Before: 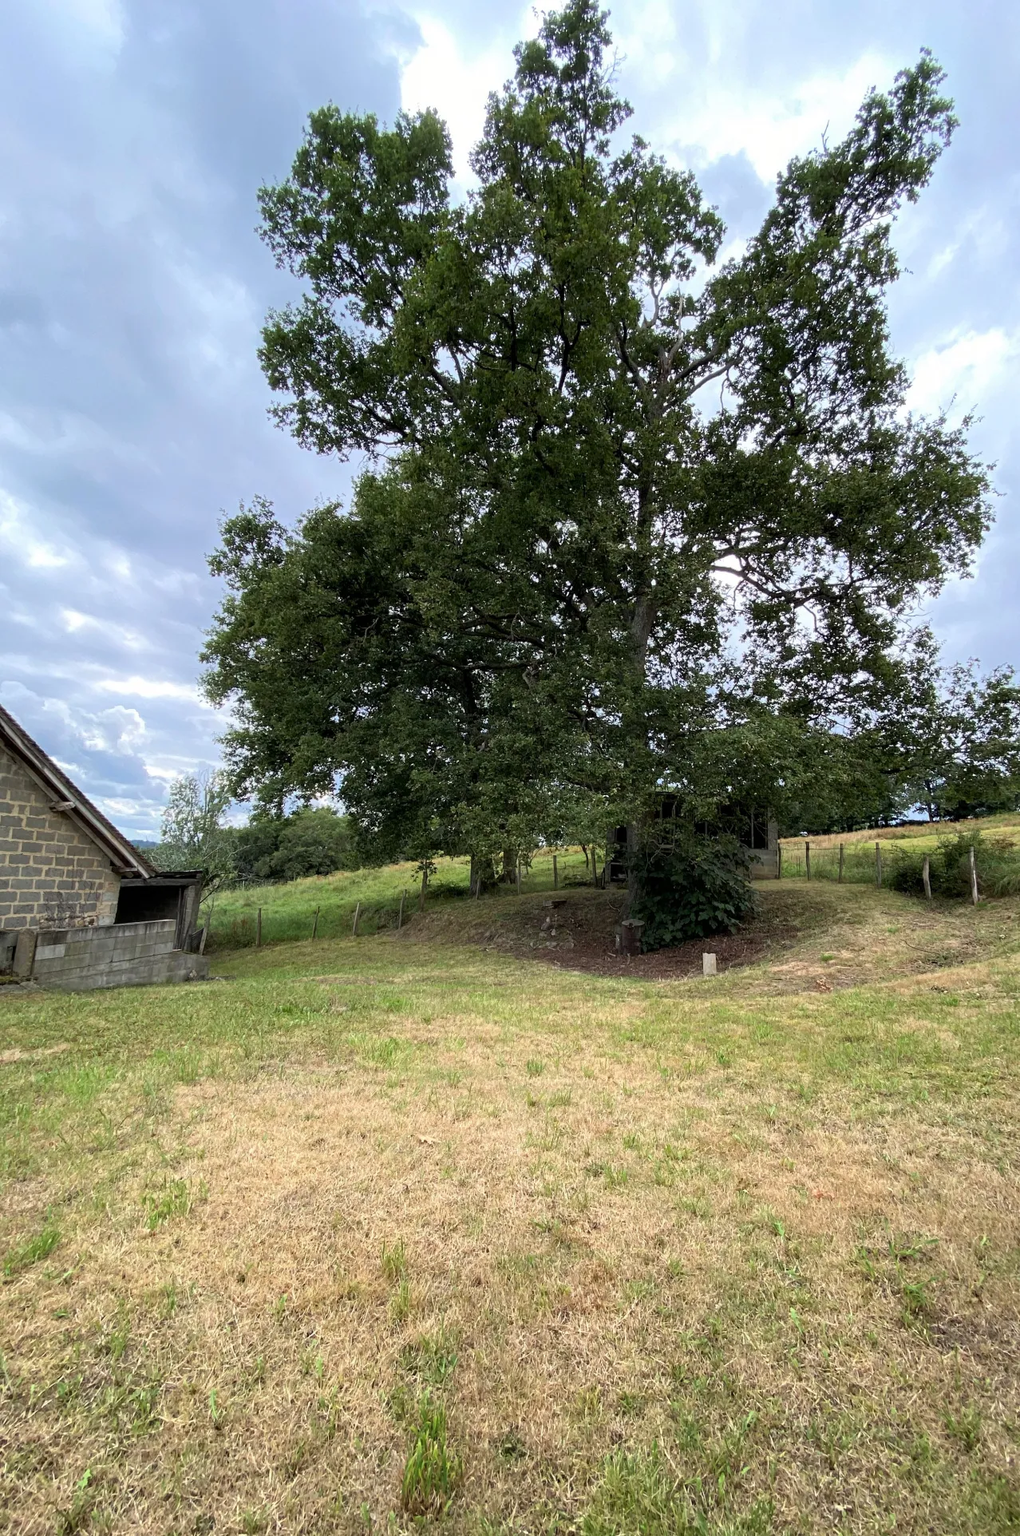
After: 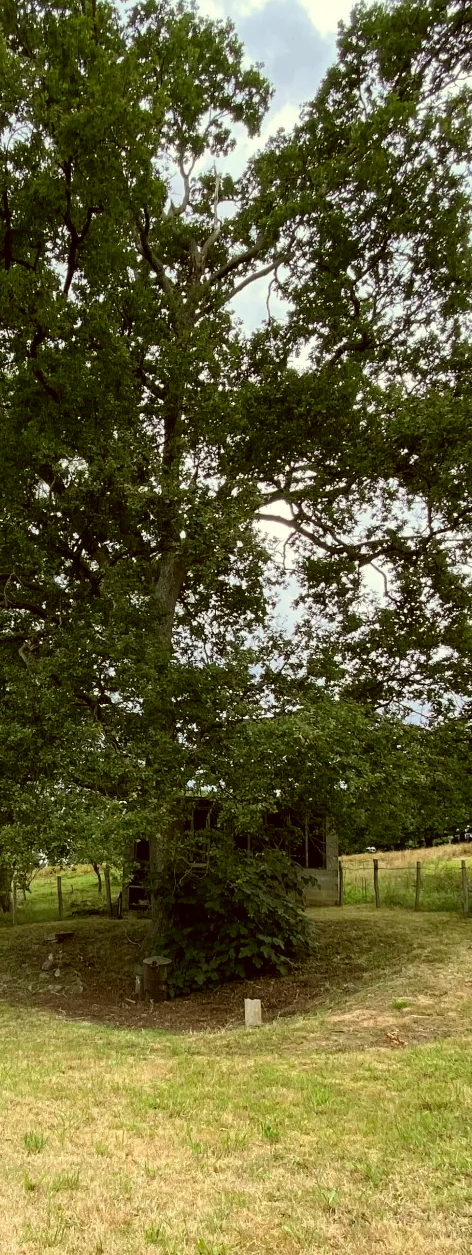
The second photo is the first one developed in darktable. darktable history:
exposure: compensate highlight preservation false
crop and rotate: left 49.822%, top 10.138%, right 13.214%, bottom 24.614%
color correction: highlights a* -1.75, highlights b* 10.55, shadows a* 0.738, shadows b* 18.84
